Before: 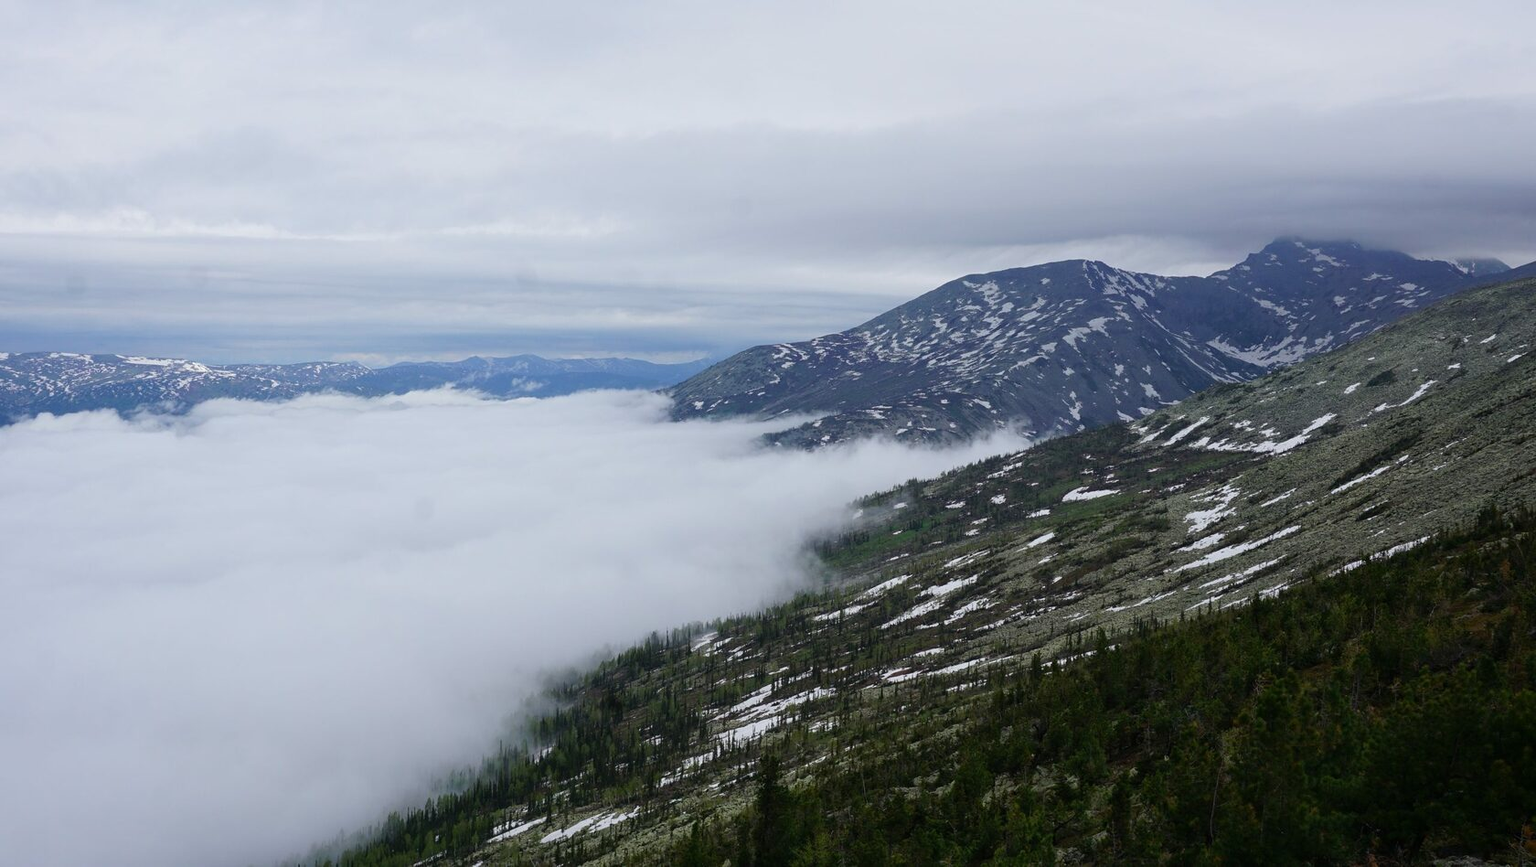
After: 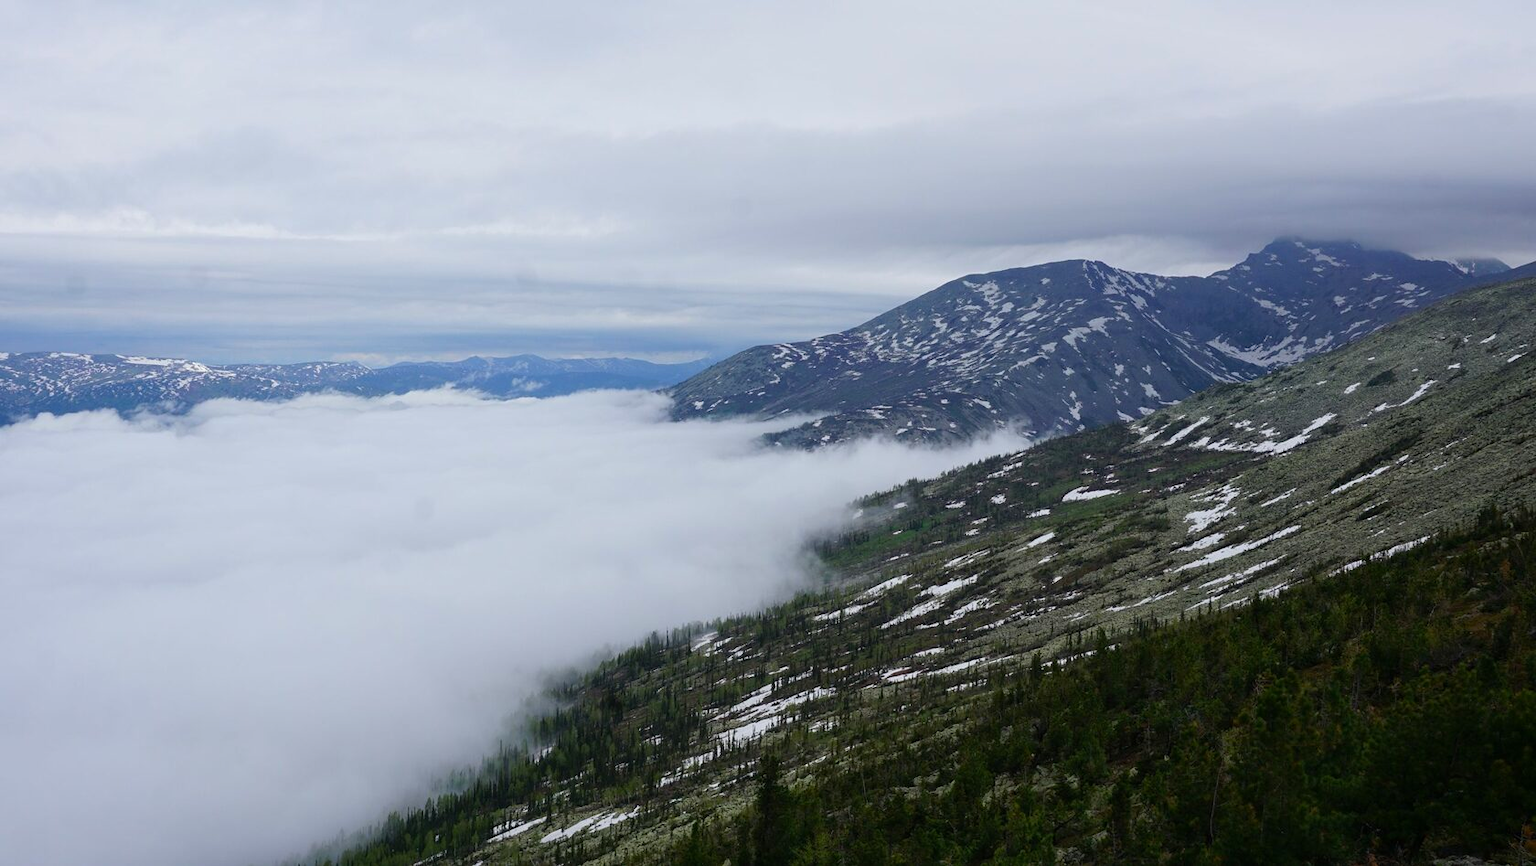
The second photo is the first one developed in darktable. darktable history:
contrast brightness saturation: saturation 0.098
